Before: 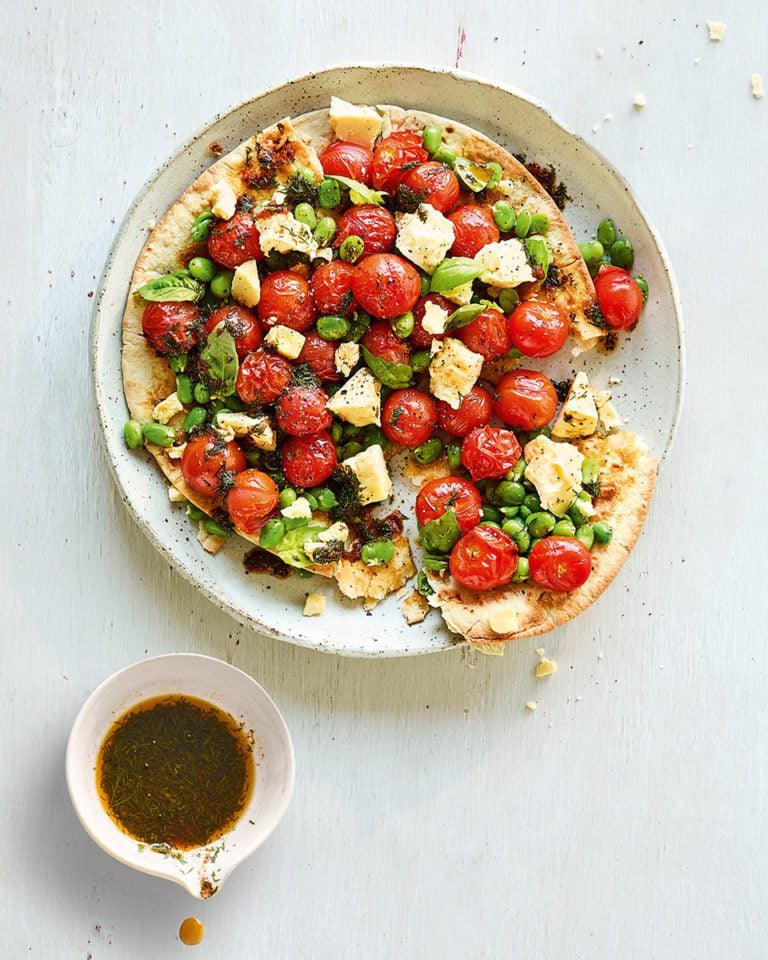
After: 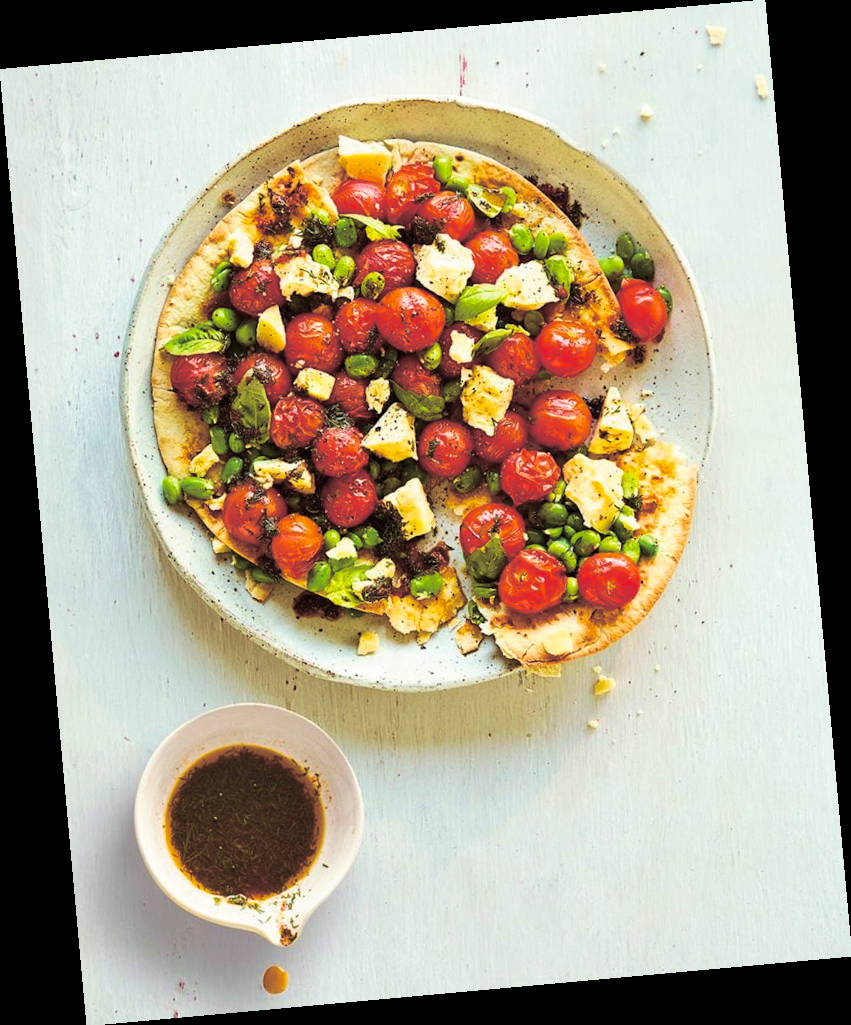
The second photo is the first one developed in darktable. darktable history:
velvia: strength 51%, mid-tones bias 0.51
rotate and perspective: rotation -5.2°, automatic cropping off
split-toning: shadows › saturation 0.2
